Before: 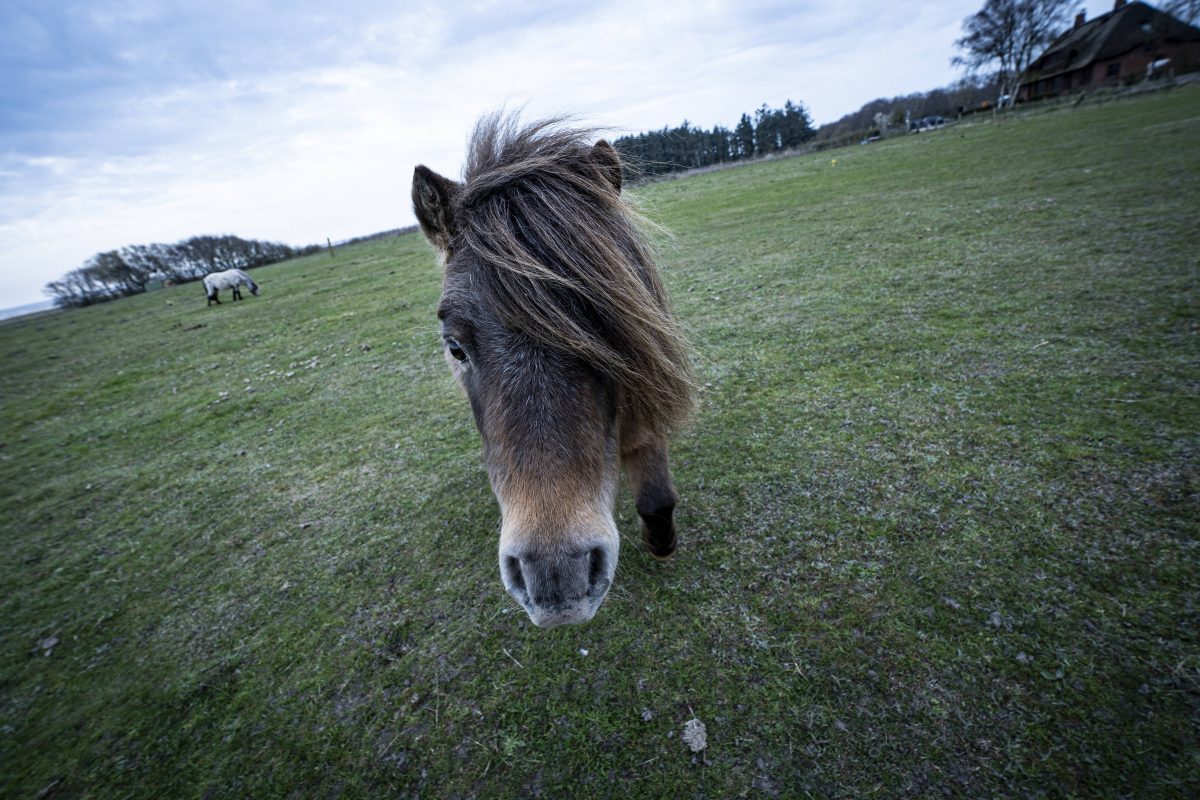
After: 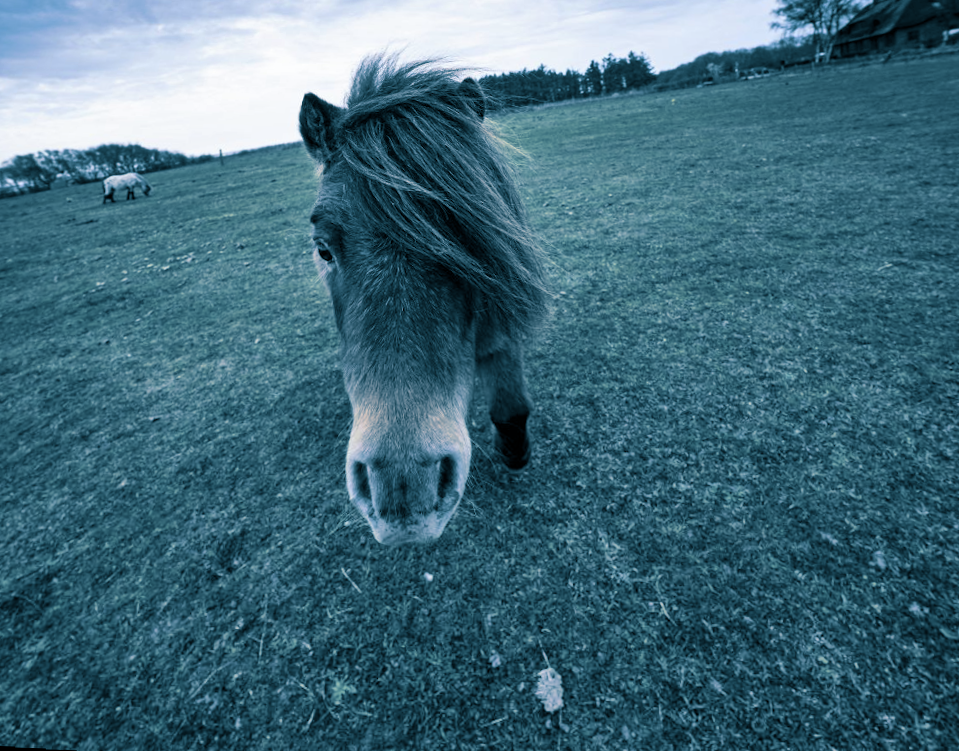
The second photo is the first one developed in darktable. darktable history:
split-toning: shadows › hue 212.4°, balance -70
shadows and highlights: shadows 60, soften with gaussian
rotate and perspective: rotation 0.72°, lens shift (vertical) -0.352, lens shift (horizontal) -0.051, crop left 0.152, crop right 0.859, crop top 0.019, crop bottom 0.964
crop and rotate: angle -1.69°
